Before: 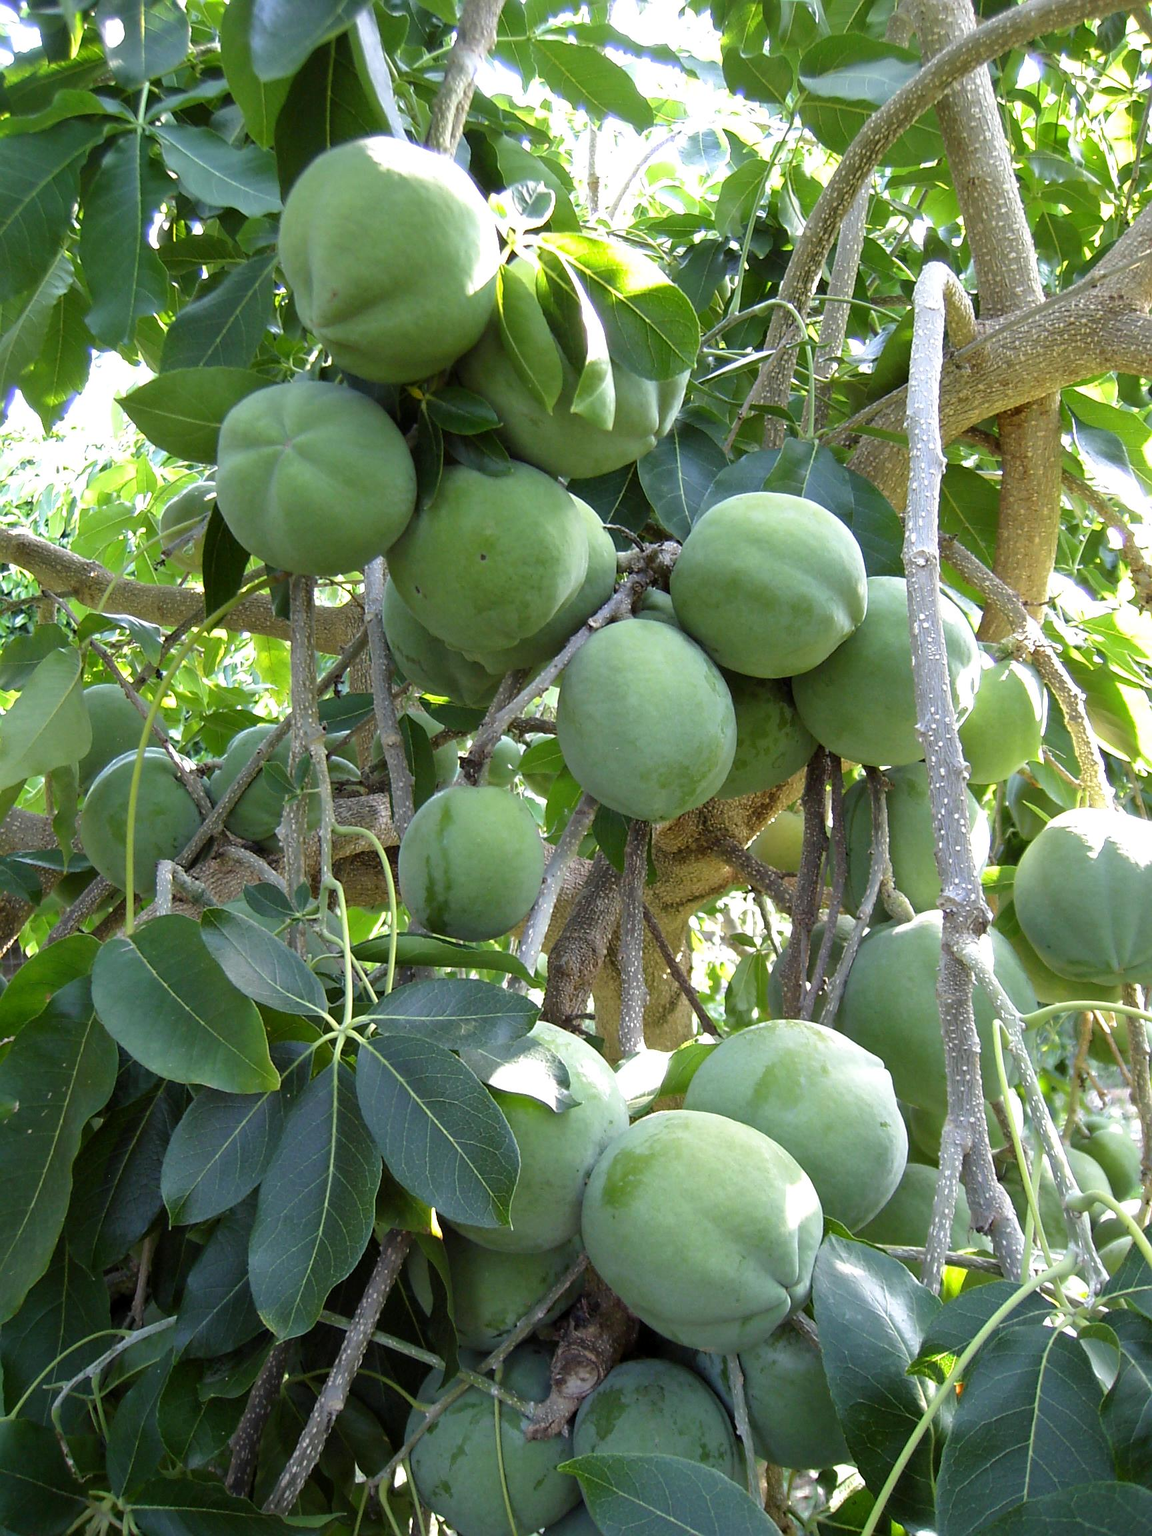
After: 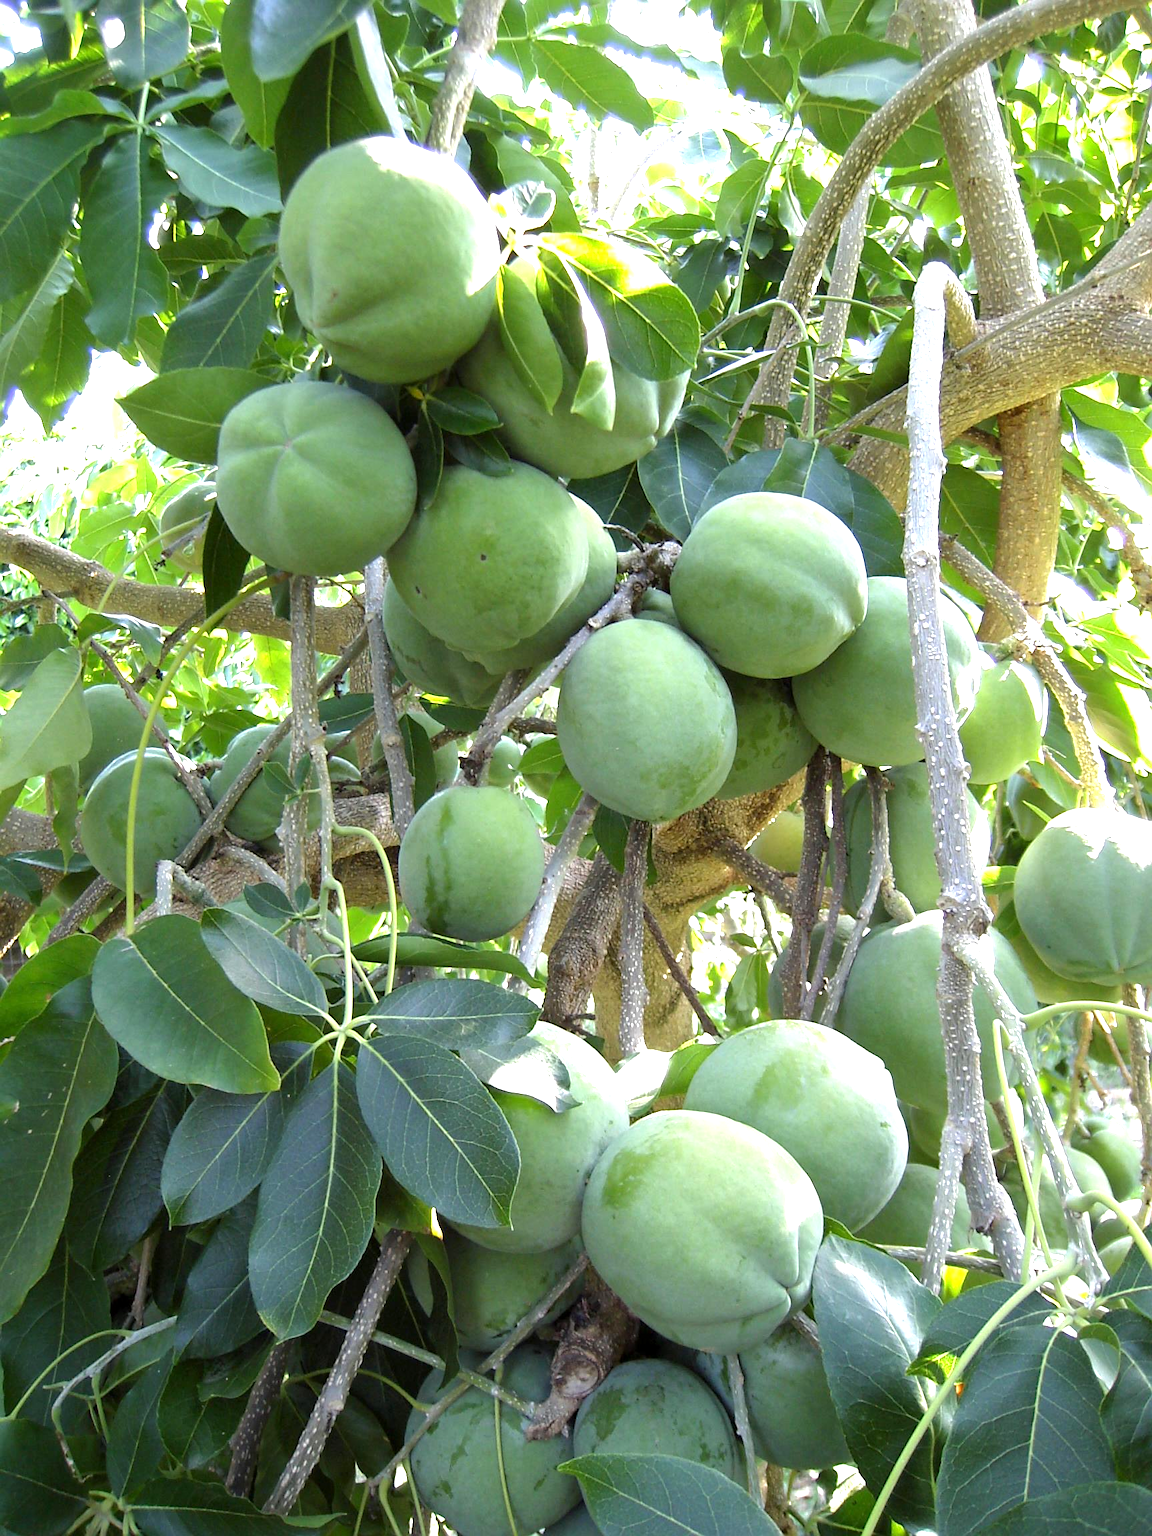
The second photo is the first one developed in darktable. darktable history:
exposure: exposure 0.6 EV, compensate highlight preservation false
tone equalizer: on, module defaults
